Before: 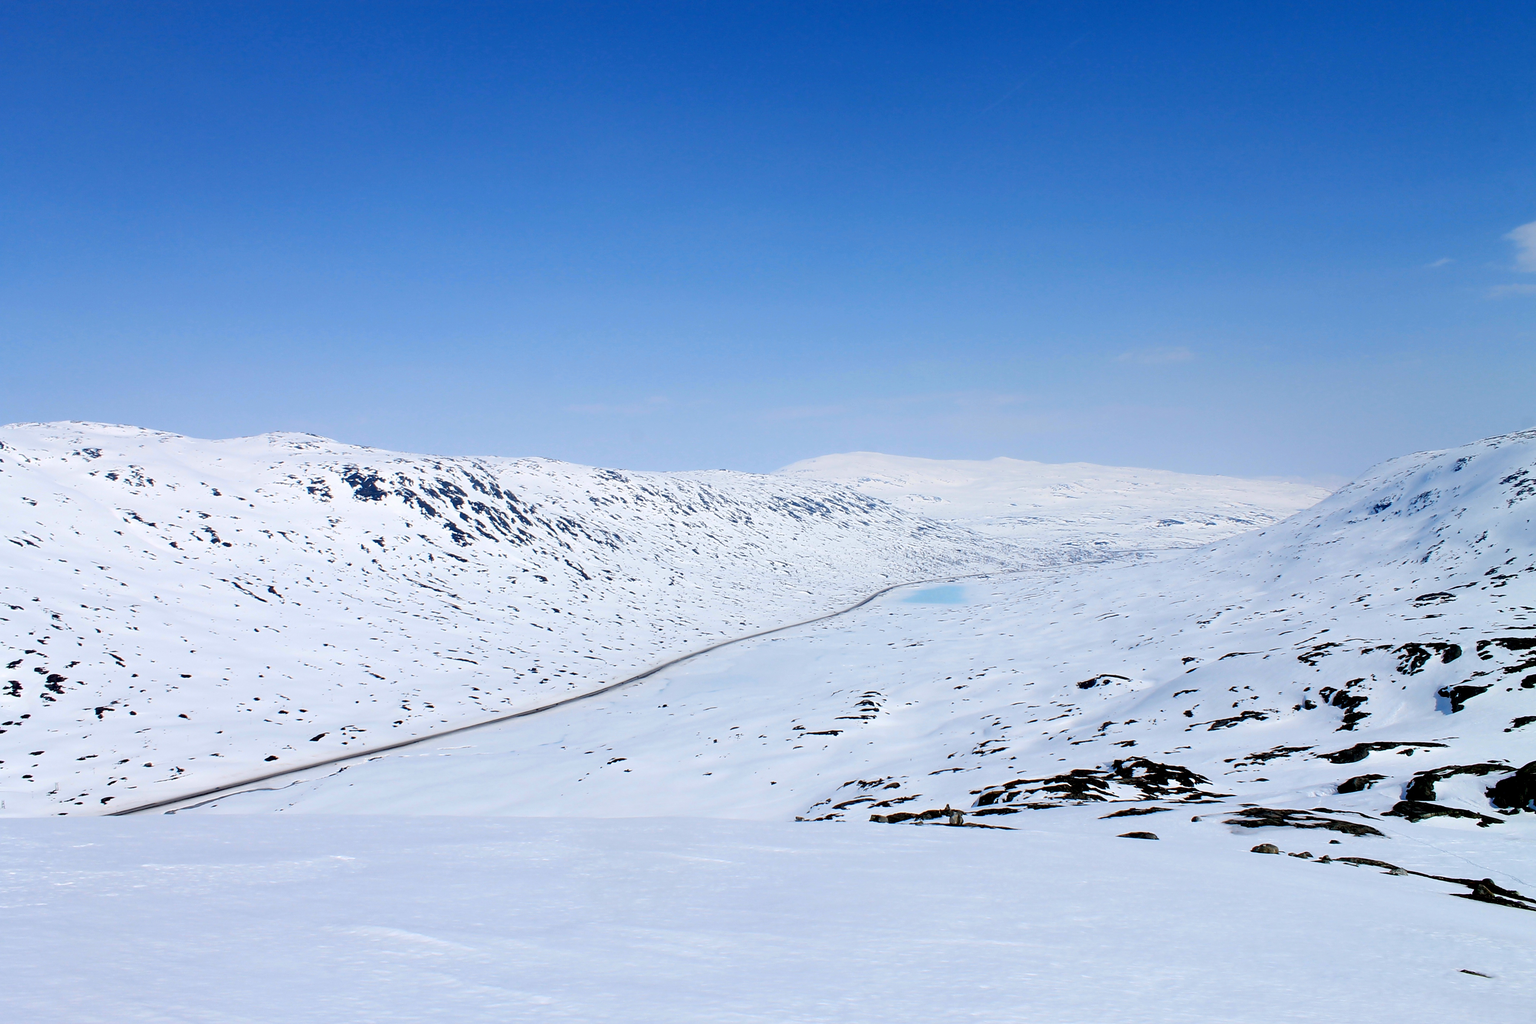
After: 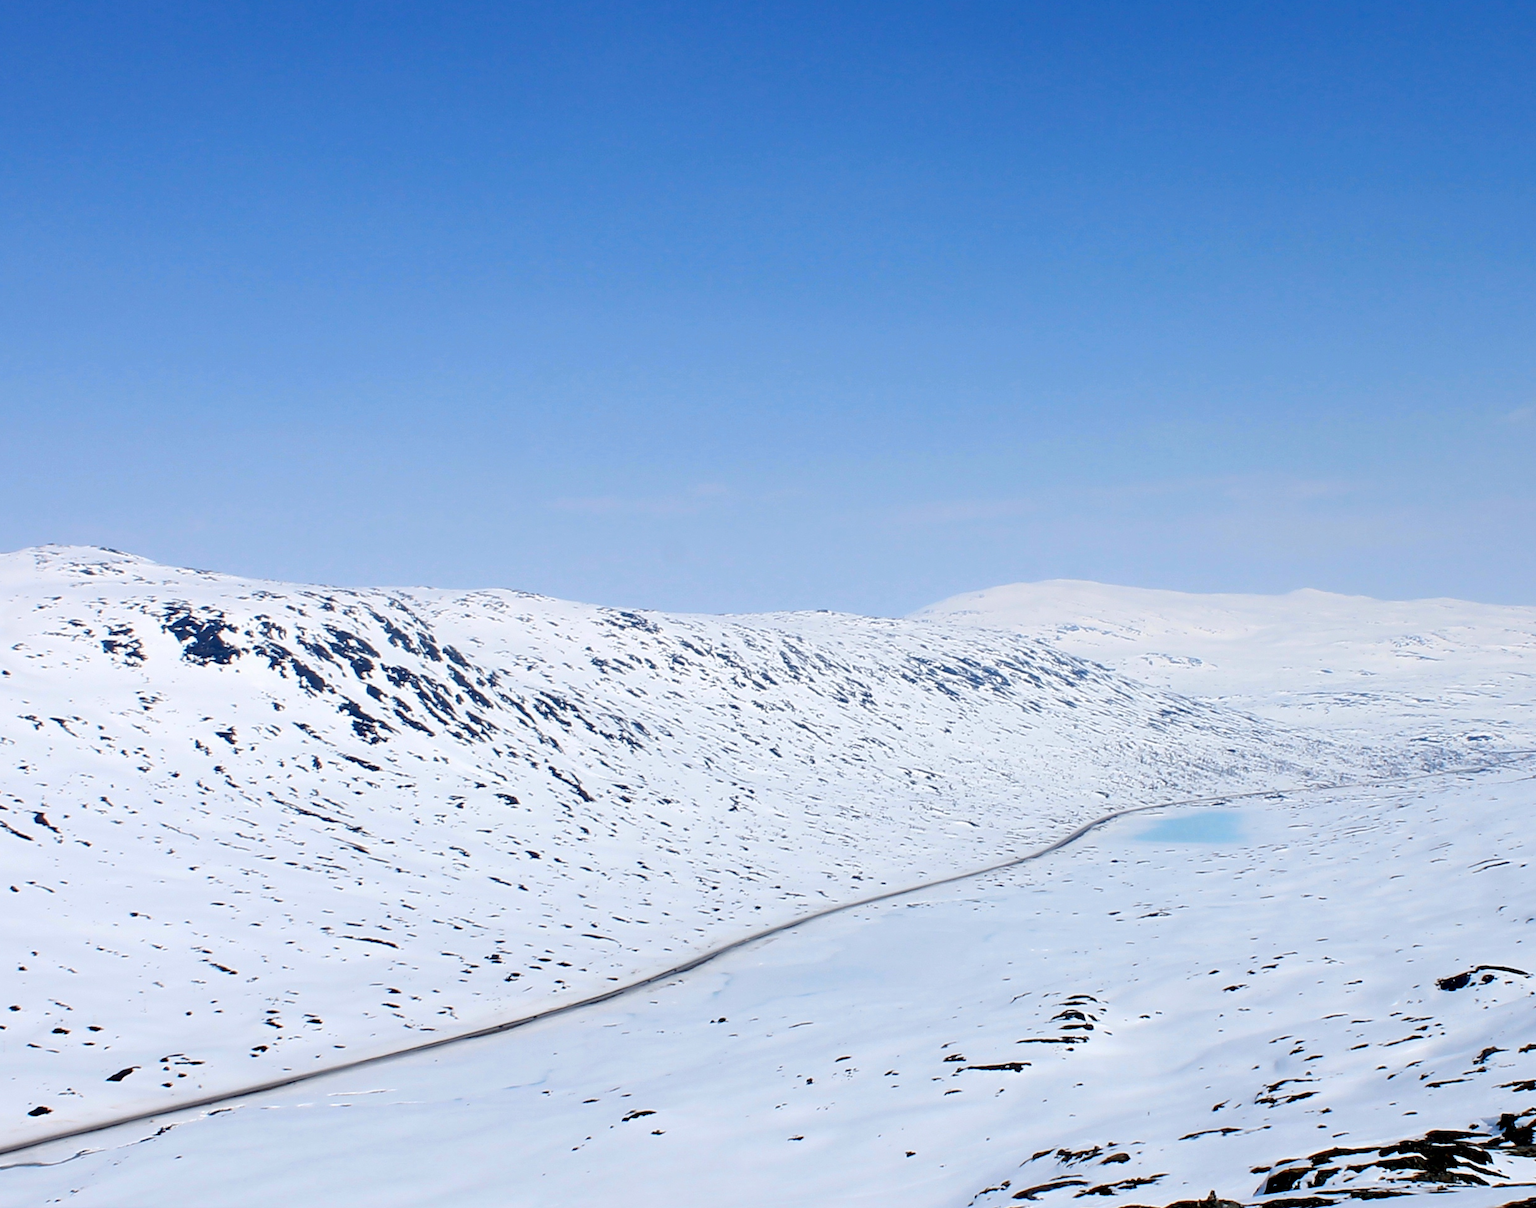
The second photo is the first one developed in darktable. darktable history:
crop: left 16.198%, top 11.5%, right 26.121%, bottom 20.386%
